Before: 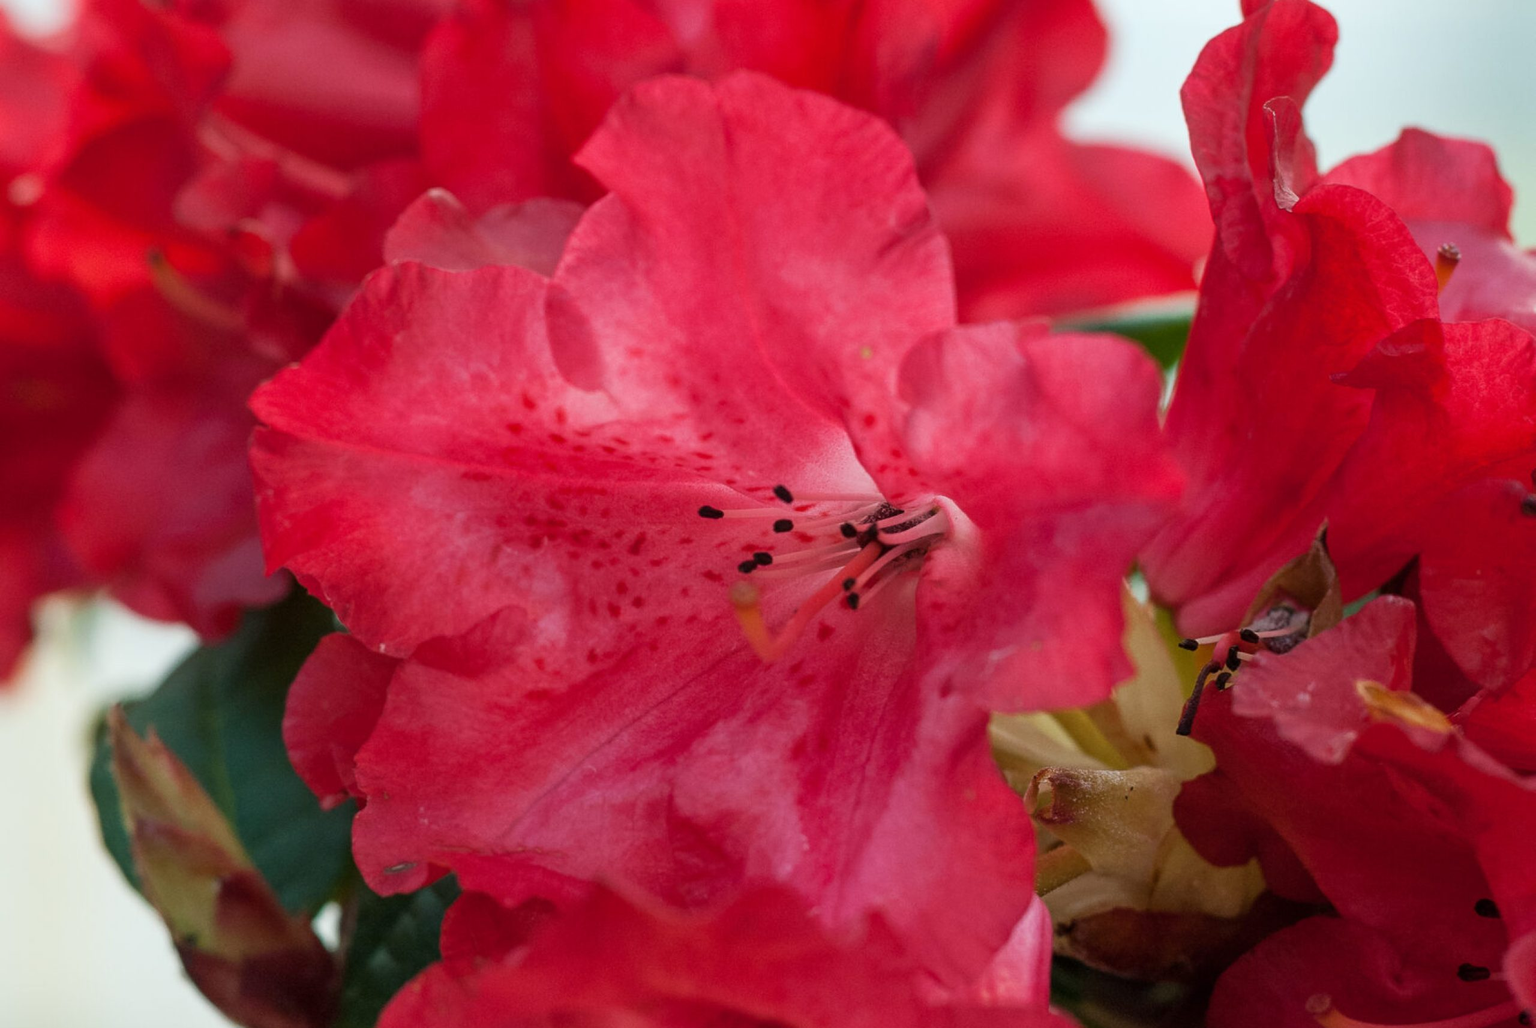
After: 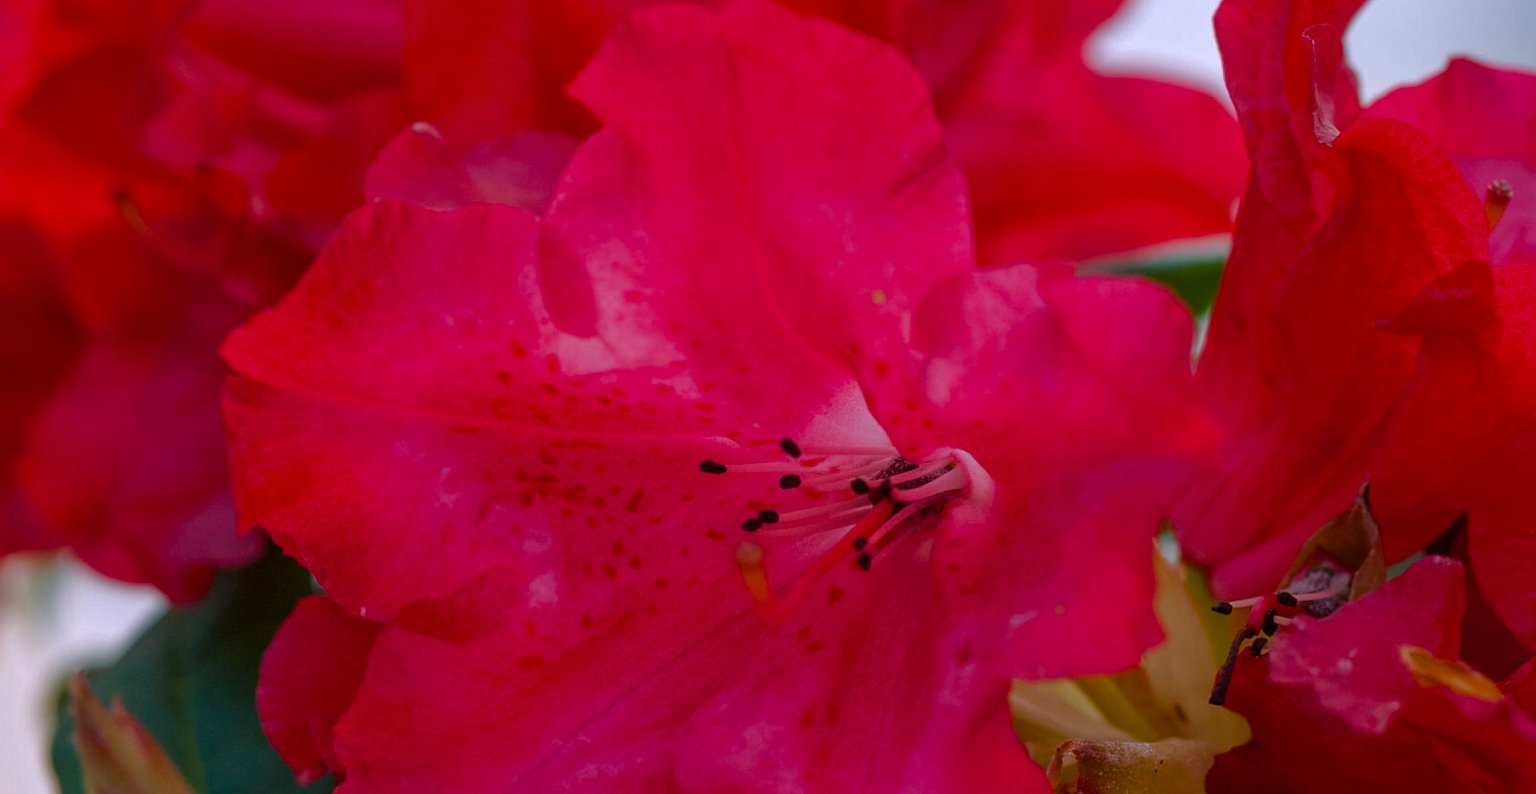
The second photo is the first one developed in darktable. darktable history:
crop: left 2.737%, top 7.287%, right 3.421%, bottom 20.179%
base curve: curves: ch0 [(0, 0) (0.841, 0.609) (1, 1)]
white balance: red 1.066, blue 1.119
color balance rgb: perceptual saturation grading › global saturation 30%, global vibrance 20%
